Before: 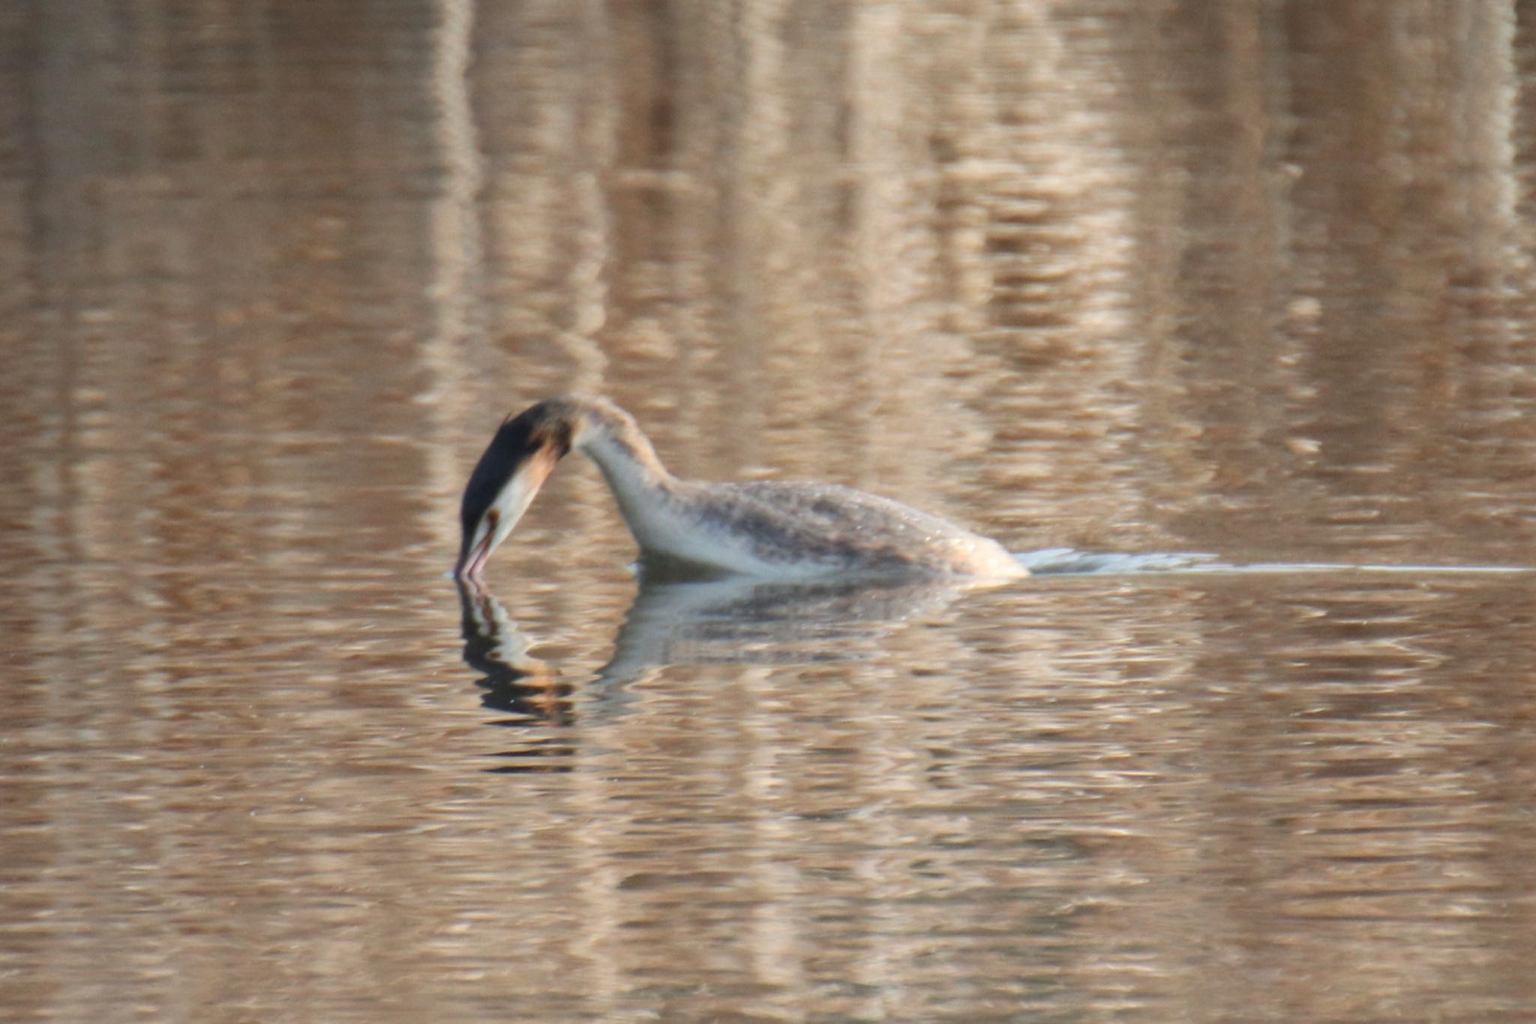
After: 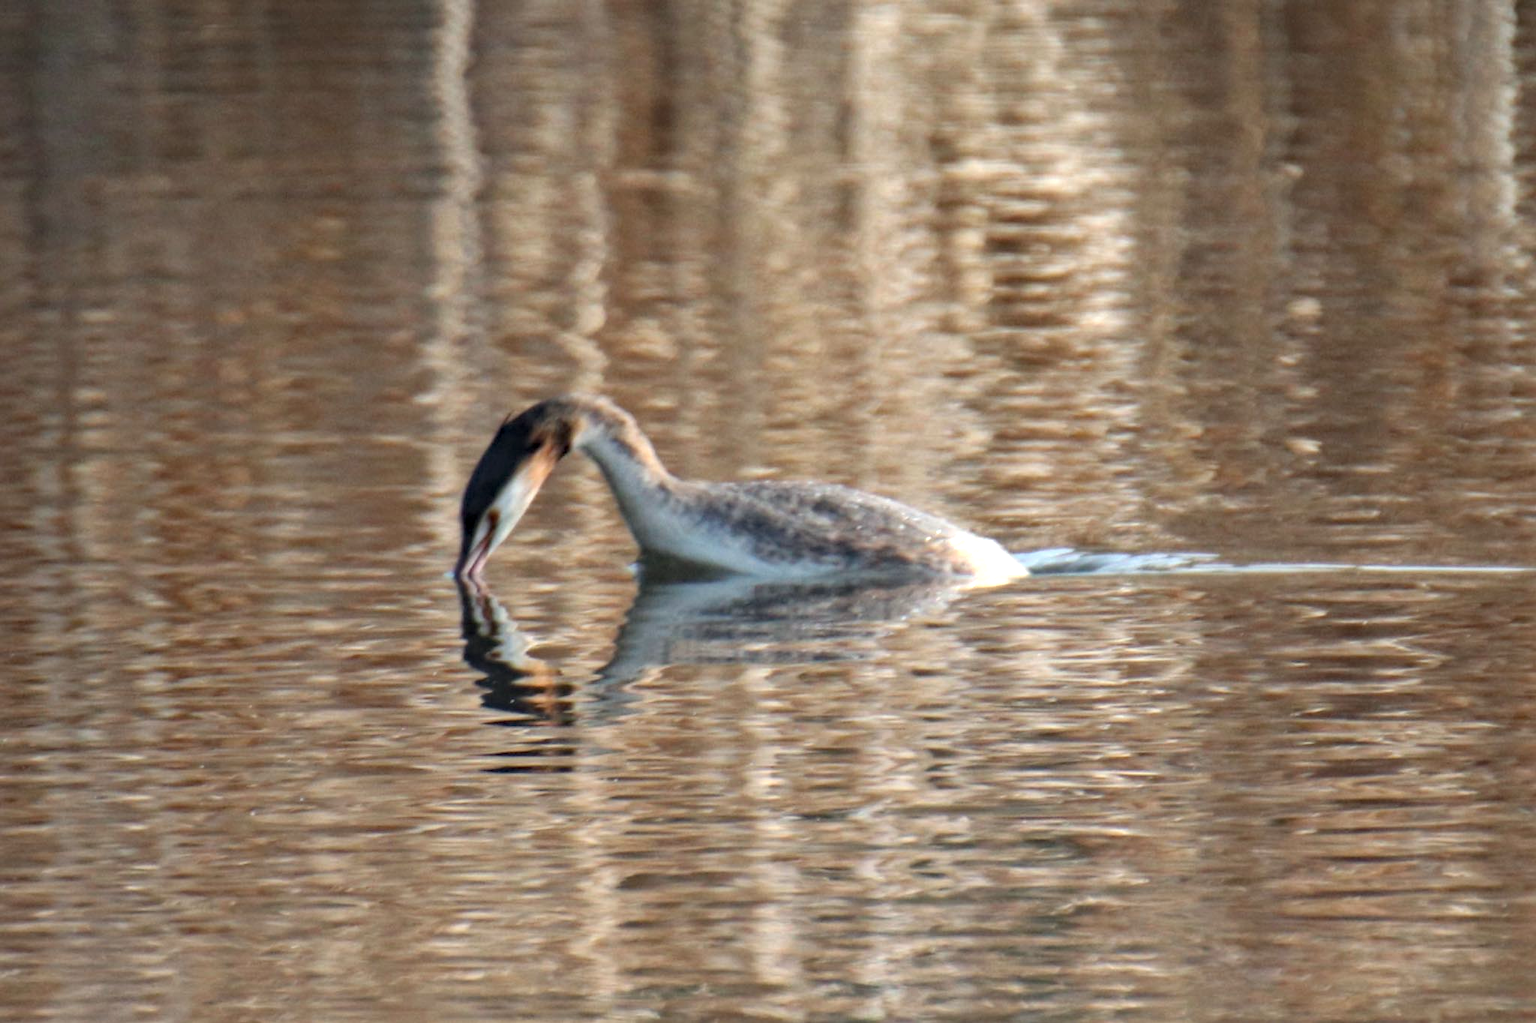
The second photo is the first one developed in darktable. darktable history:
haze removal: strength 0.29, distance 0.25, compatibility mode true, adaptive false
levels: levels [0.026, 0.507, 0.987]
local contrast: mode bilateral grid, contrast 28, coarseness 16, detail 115%, midtone range 0.2
